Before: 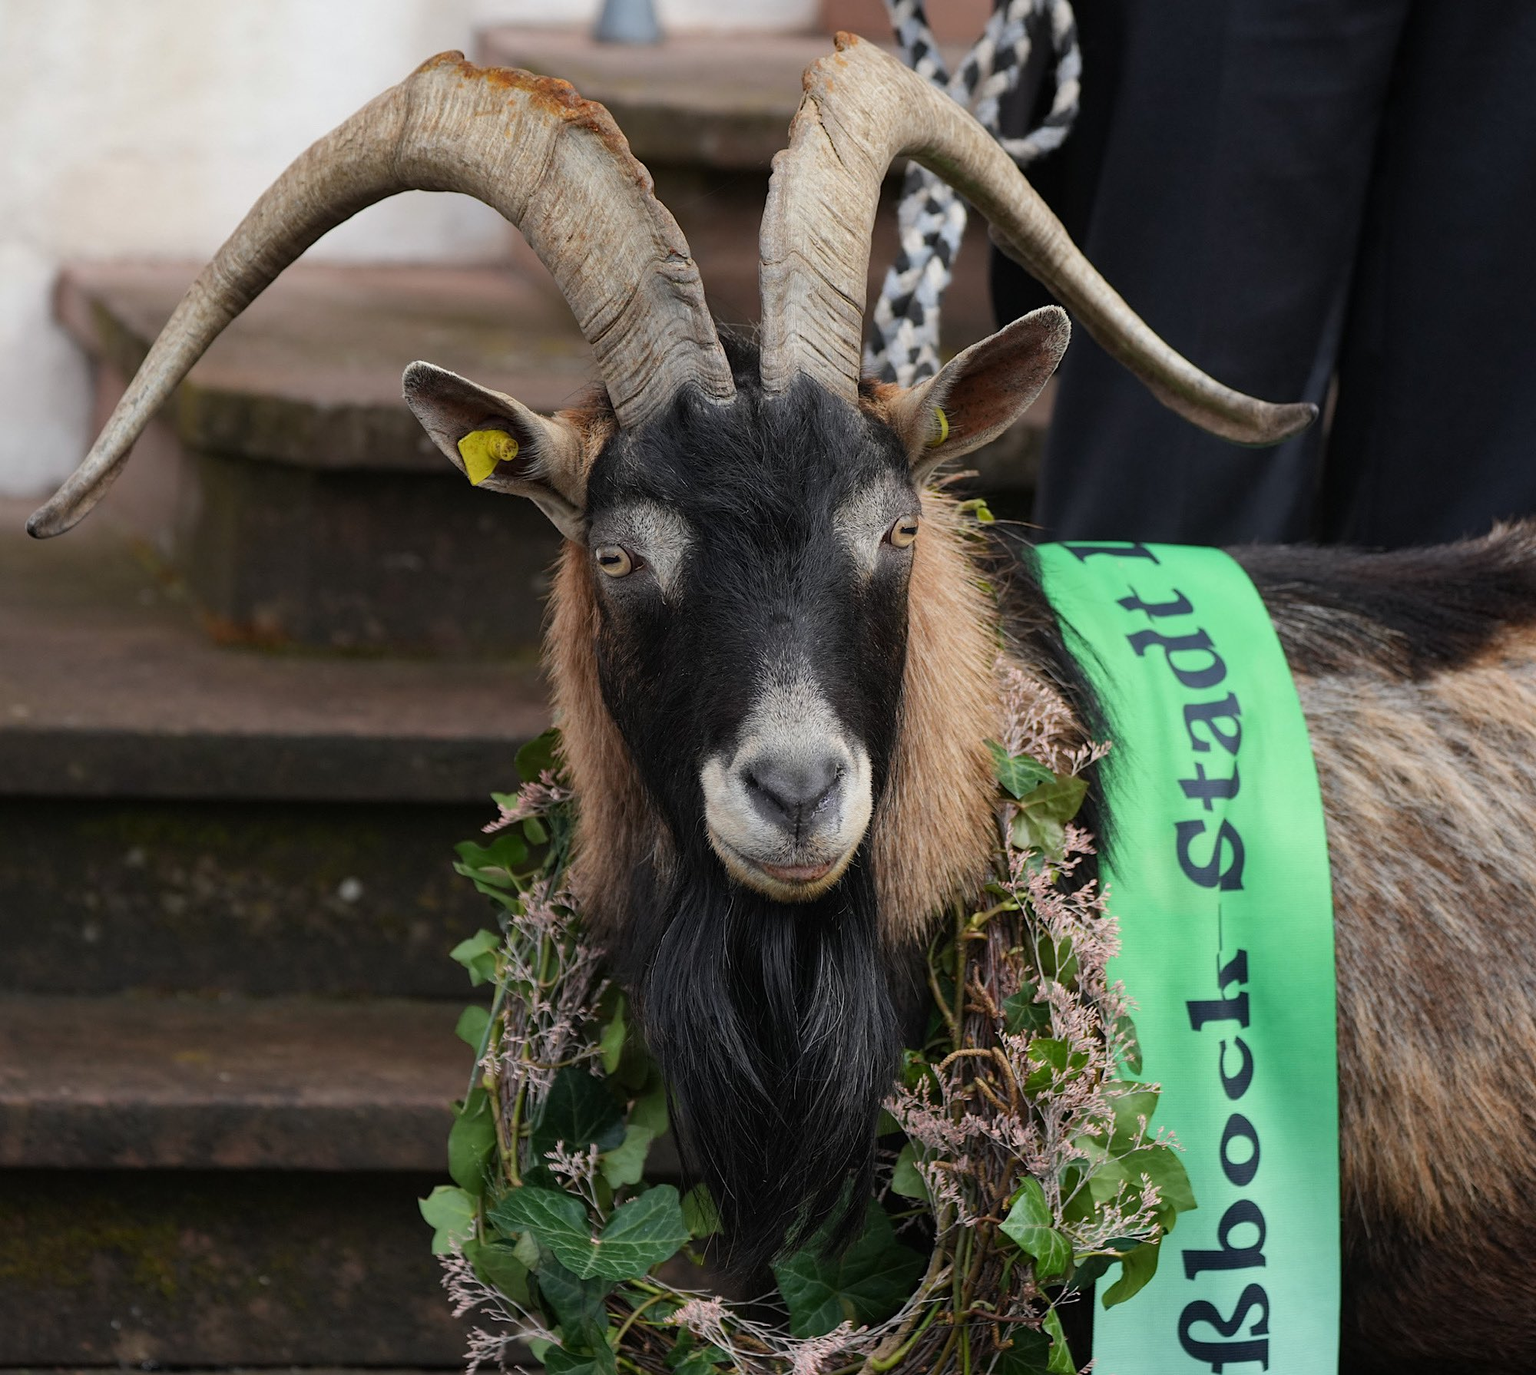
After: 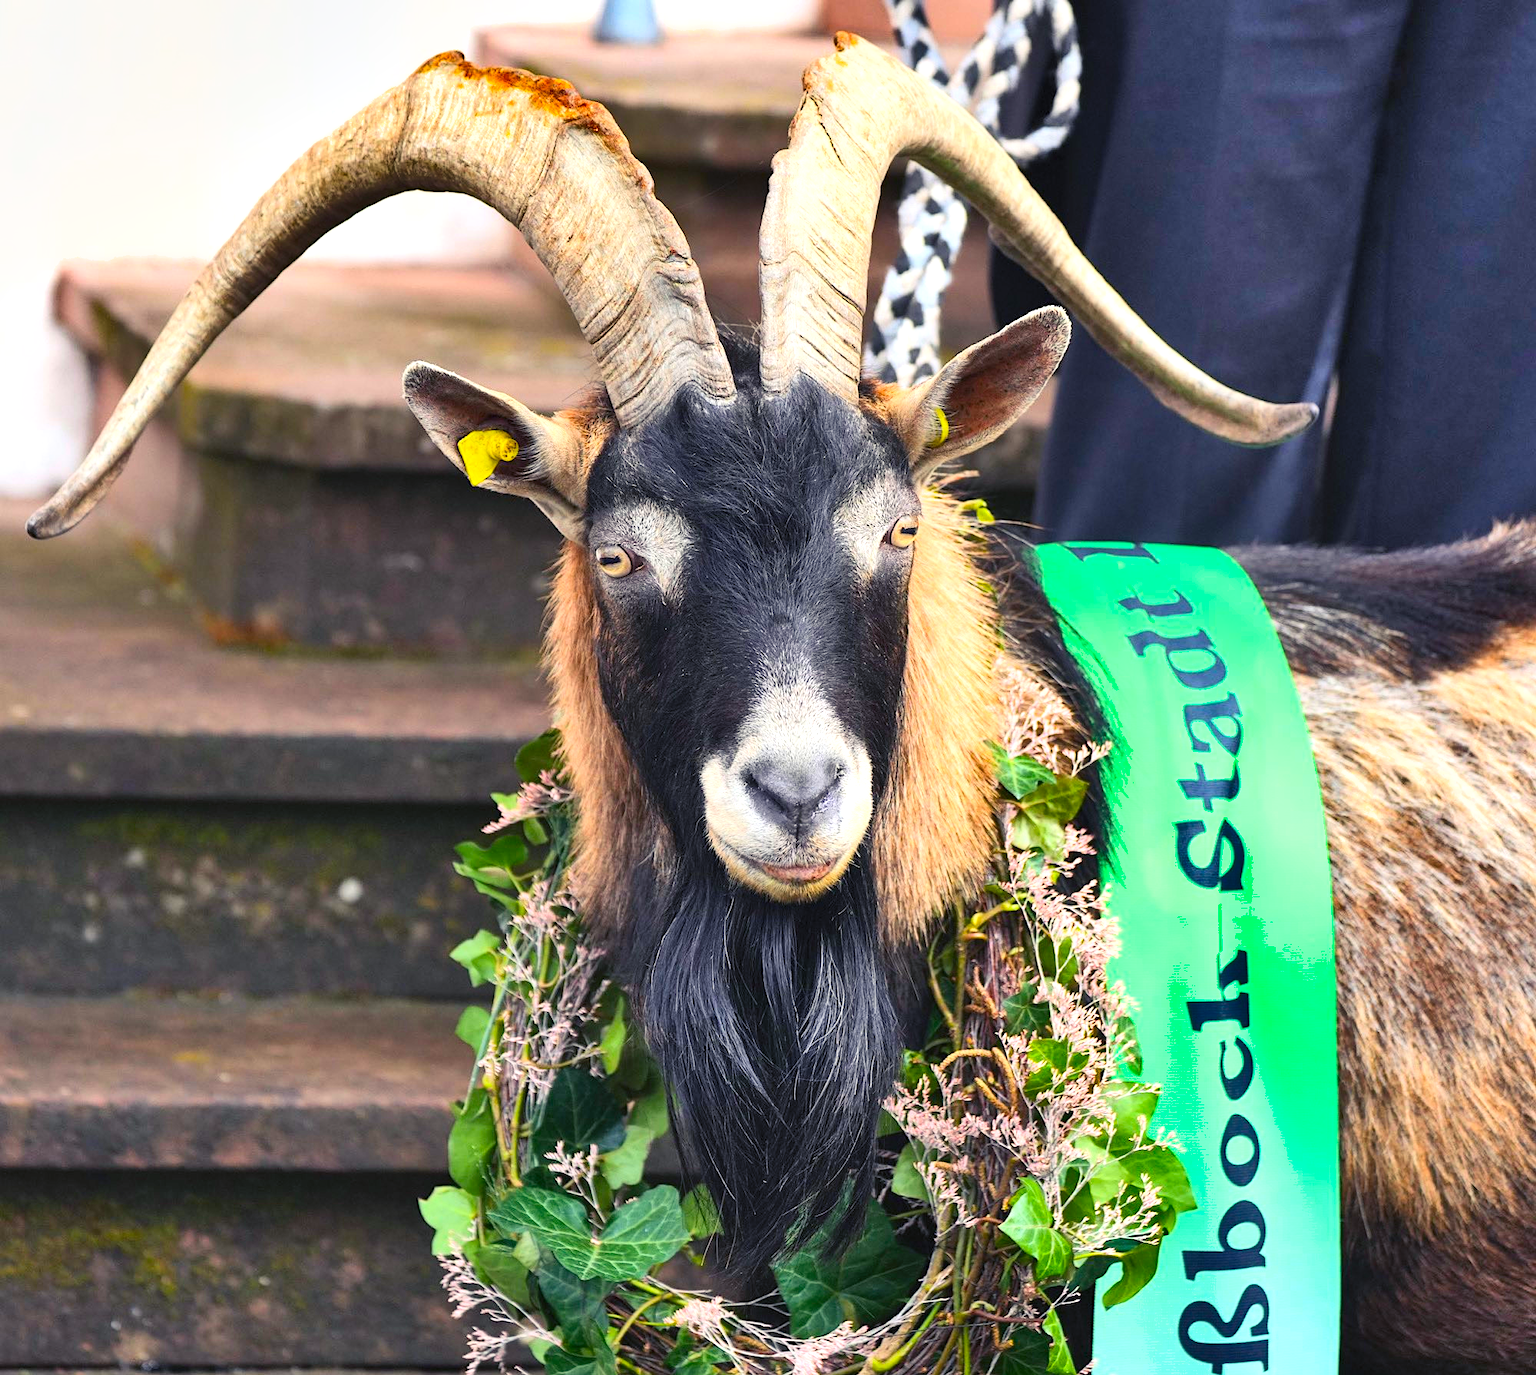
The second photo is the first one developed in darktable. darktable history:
contrast brightness saturation: contrast 0.2, brightness 0.158, saturation 0.217
shadows and highlights: shadows 59.25, soften with gaussian
exposure: black level correction 0, exposure 1.184 EV, compensate highlight preservation false
color balance rgb: shadows lift › luminance -21.361%, shadows lift › chroma 6.547%, shadows lift › hue 267.27°, global offset › hue 172.35°, perceptual saturation grading › global saturation 29.891%
